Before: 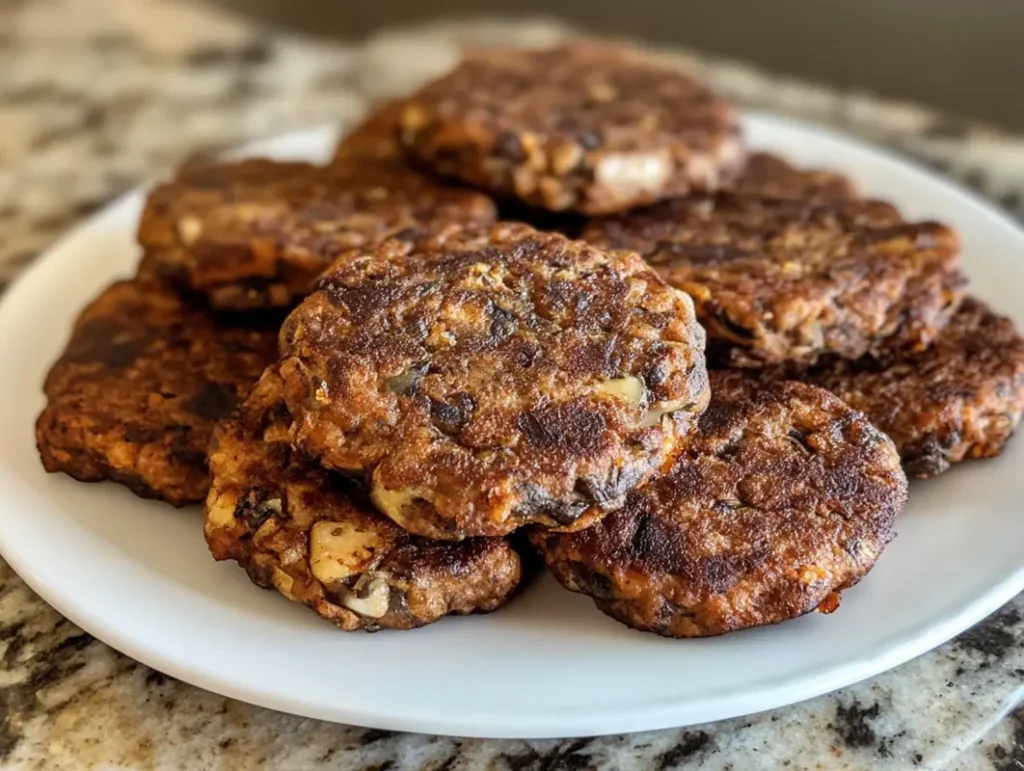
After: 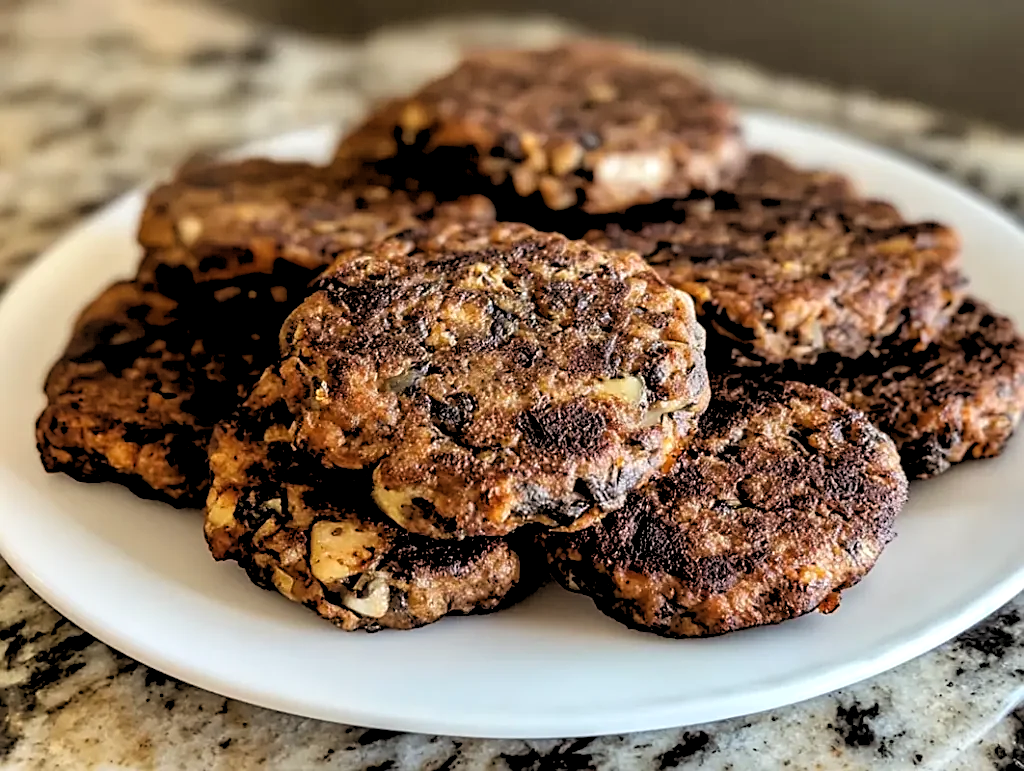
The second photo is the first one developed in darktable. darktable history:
rgb levels: levels [[0.029, 0.461, 0.922], [0, 0.5, 1], [0, 0.5, 1]]
sharpen: on, module defaults
